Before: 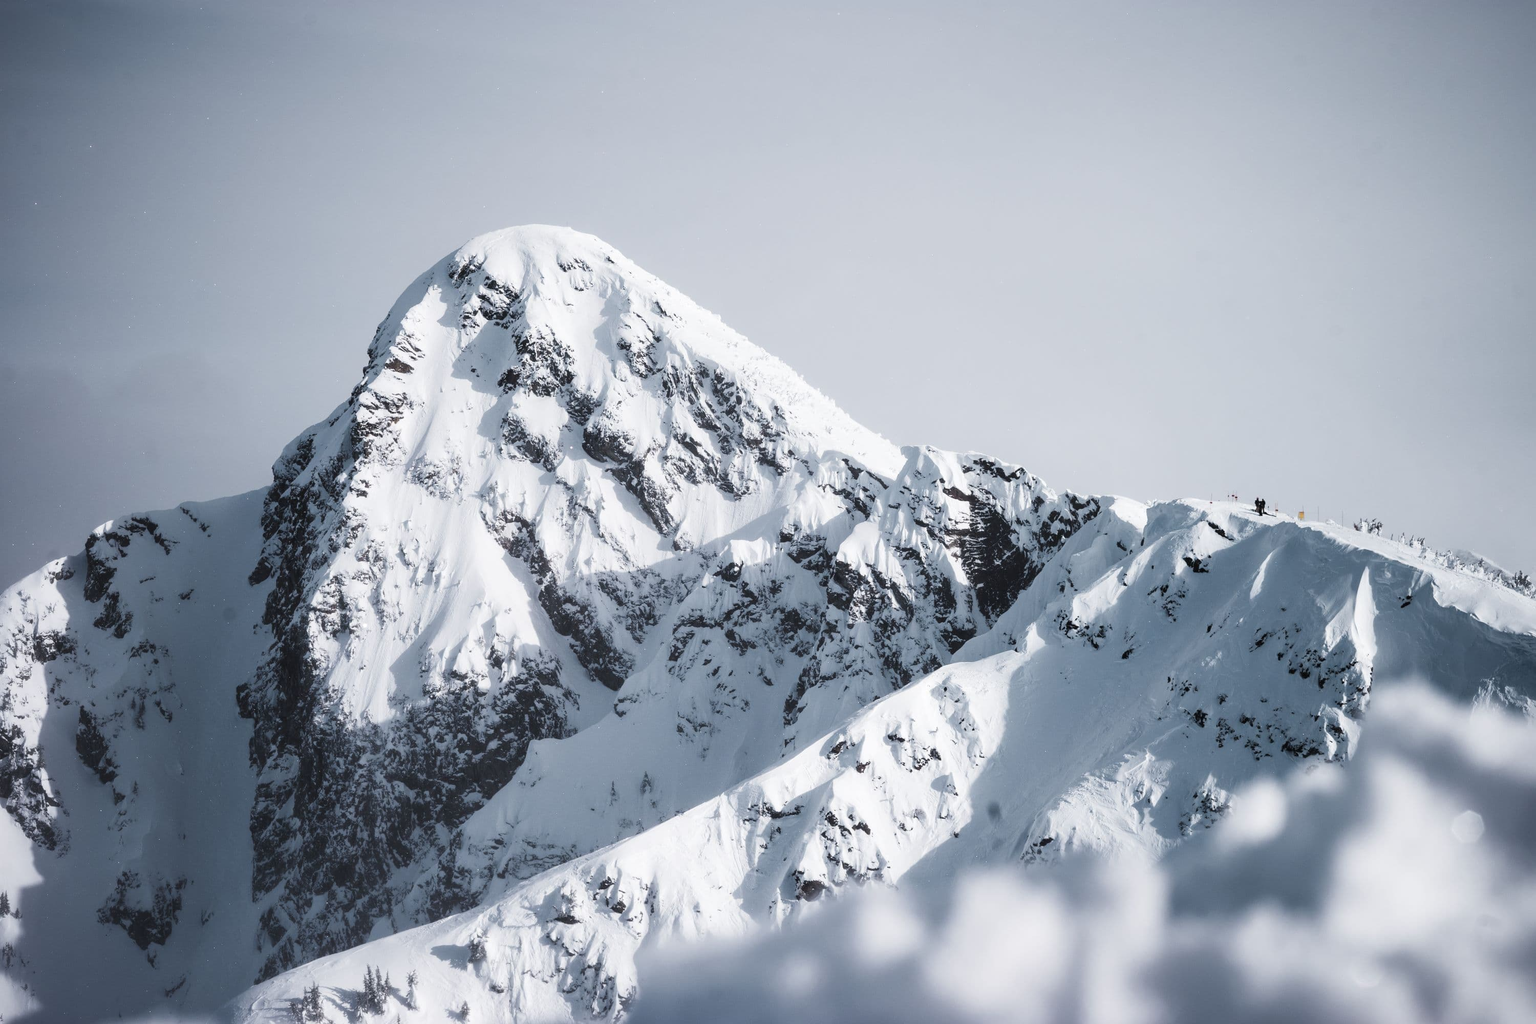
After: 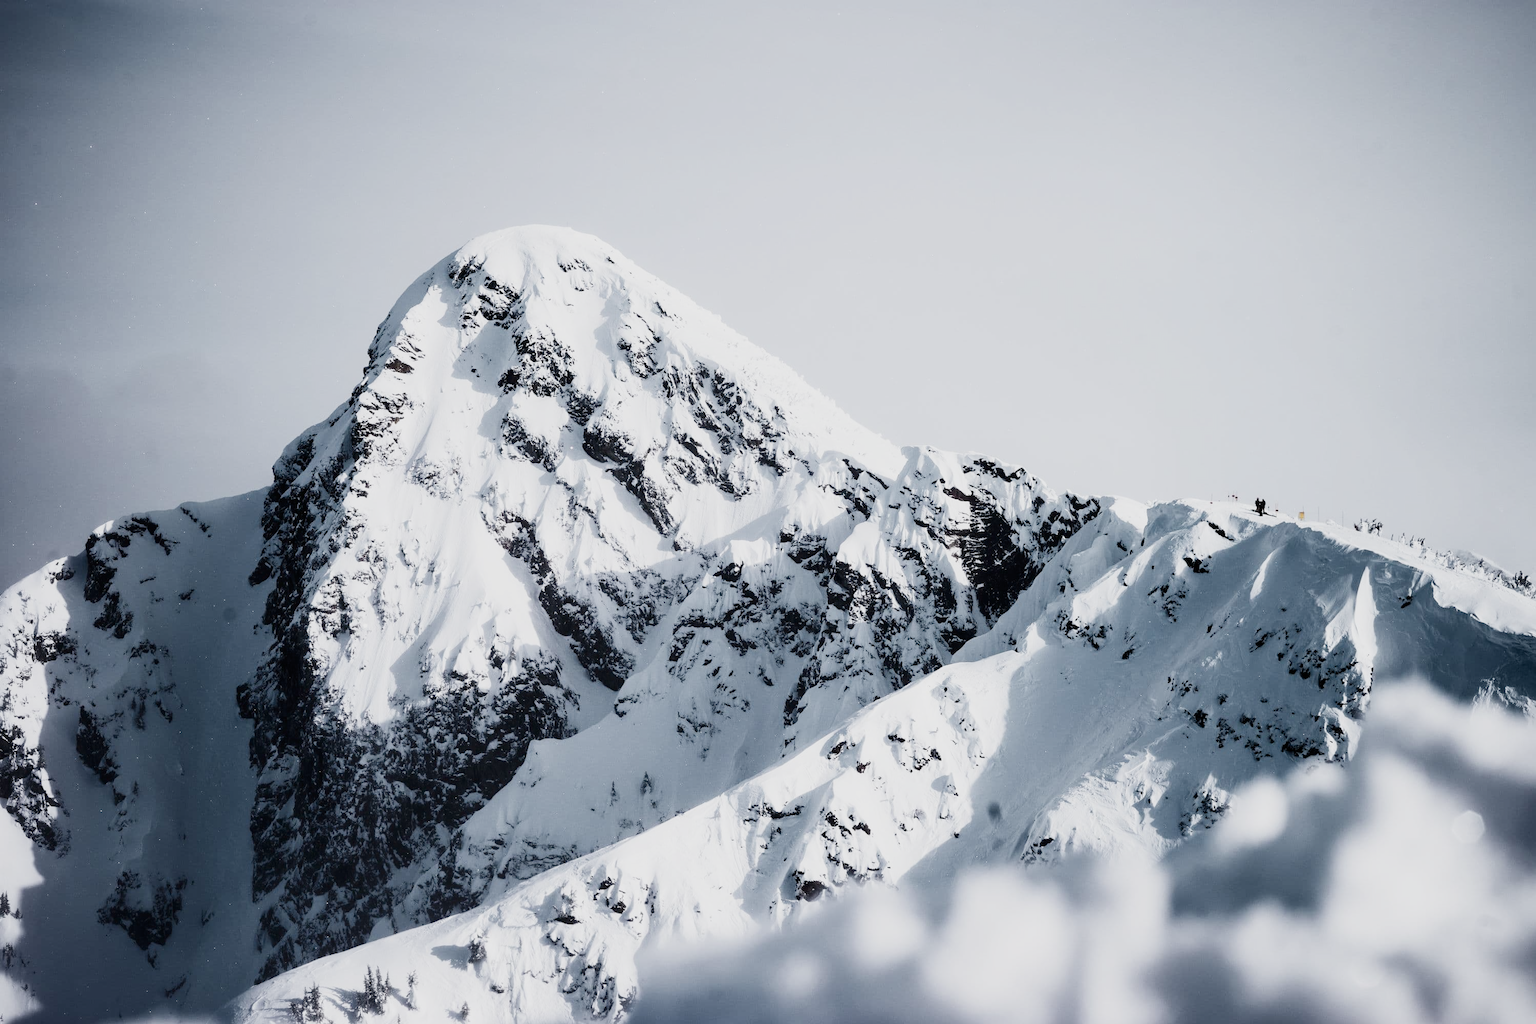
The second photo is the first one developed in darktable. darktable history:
contrast brightness saturation: contrast 0.288
filmic rgb: black relative exposure -7.65 EV, white relative exposure 4.56 EV, hardness 3.61, add noise in highlights 0, preserve chrominance no, color science v3 (2019), use custom middle-gray values true, iterations of high-quality reconstruction 0, contrast in highlights soft
